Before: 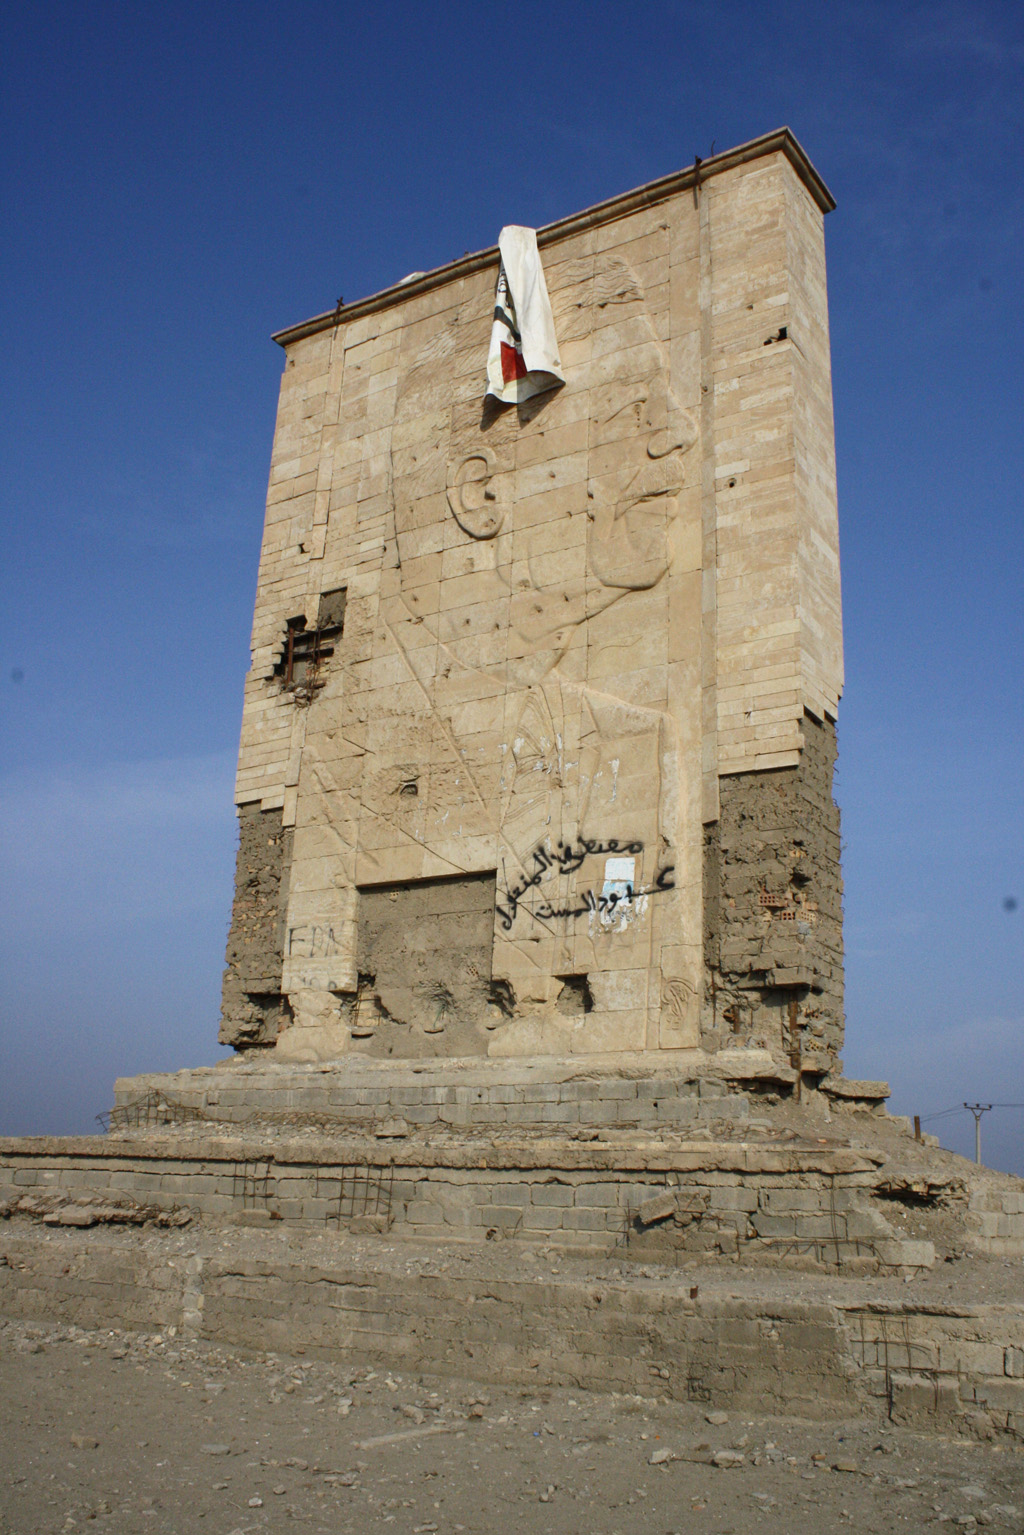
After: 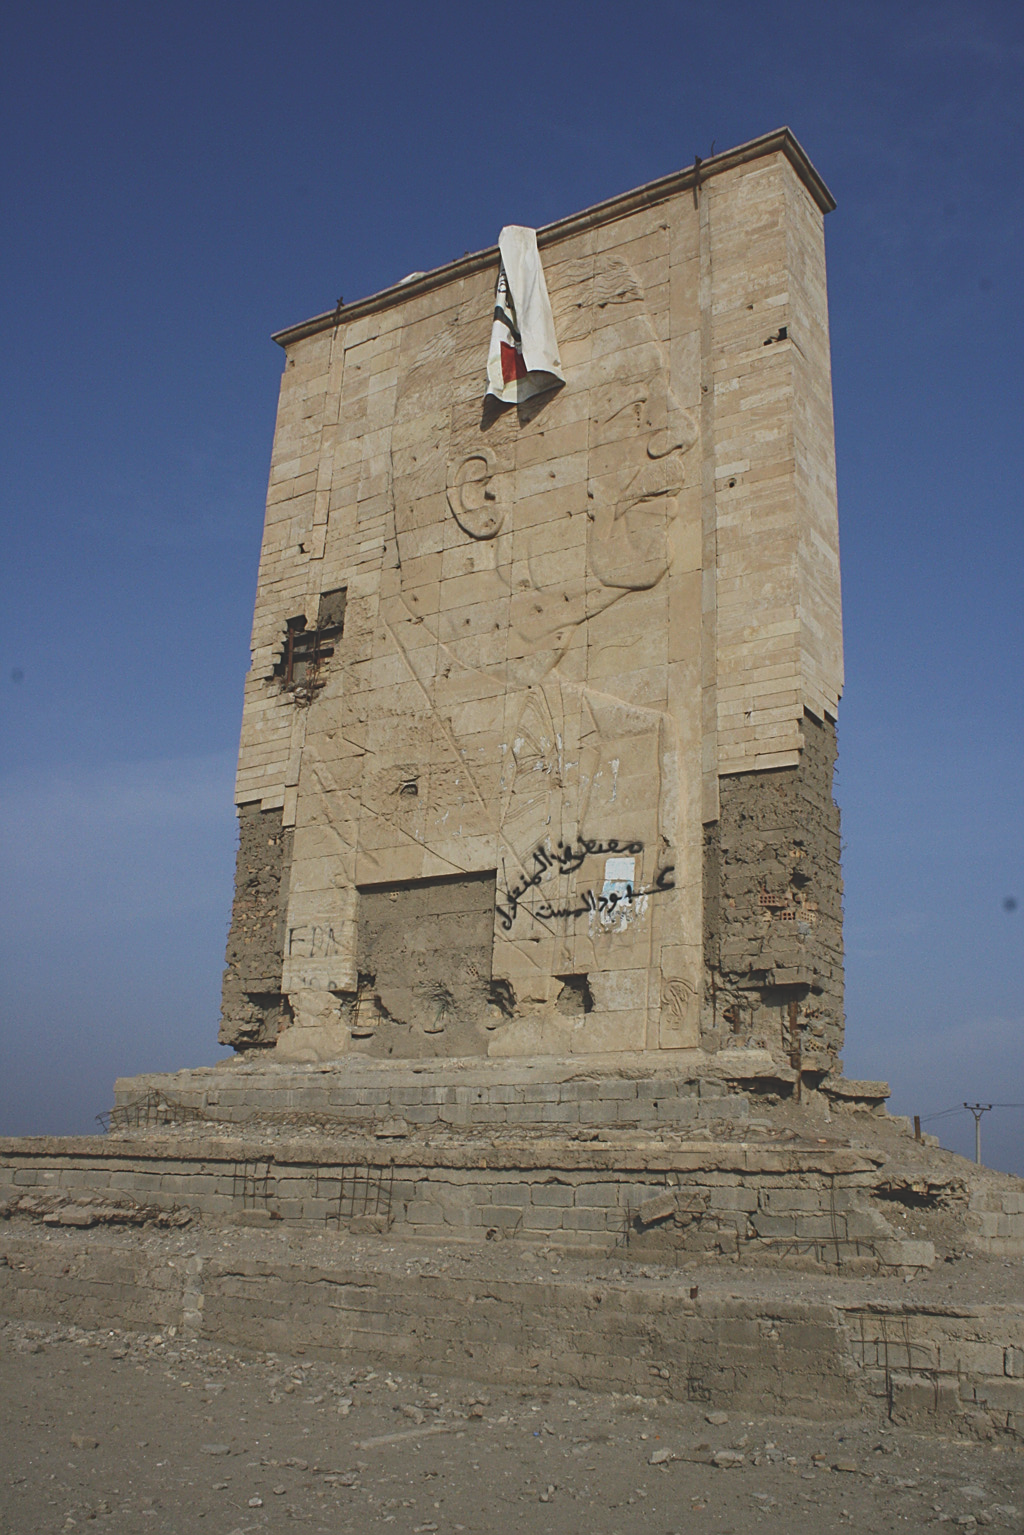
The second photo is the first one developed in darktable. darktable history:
sharpen: on, module defaults
exposure: black level correction -0.036, exposure -0.497 EV, compensate highlight preservation false
